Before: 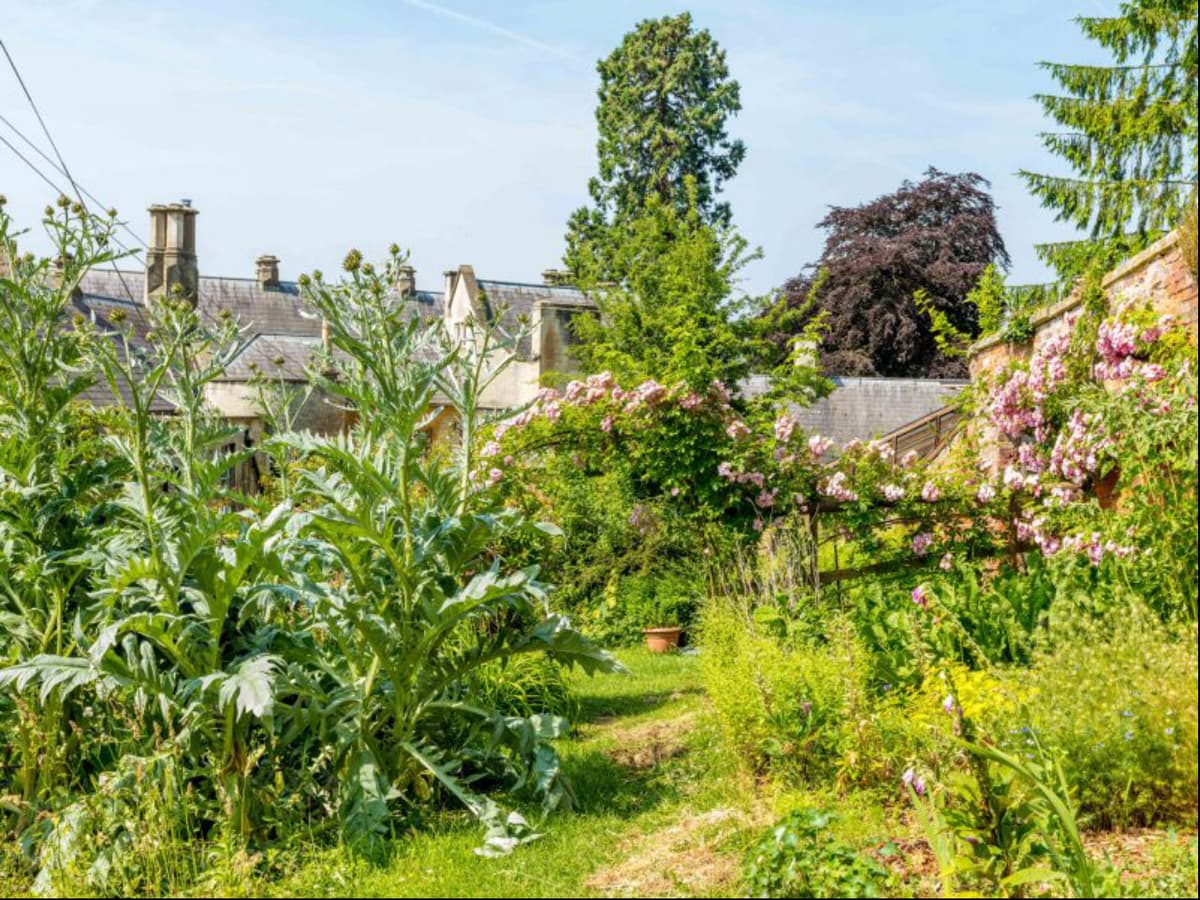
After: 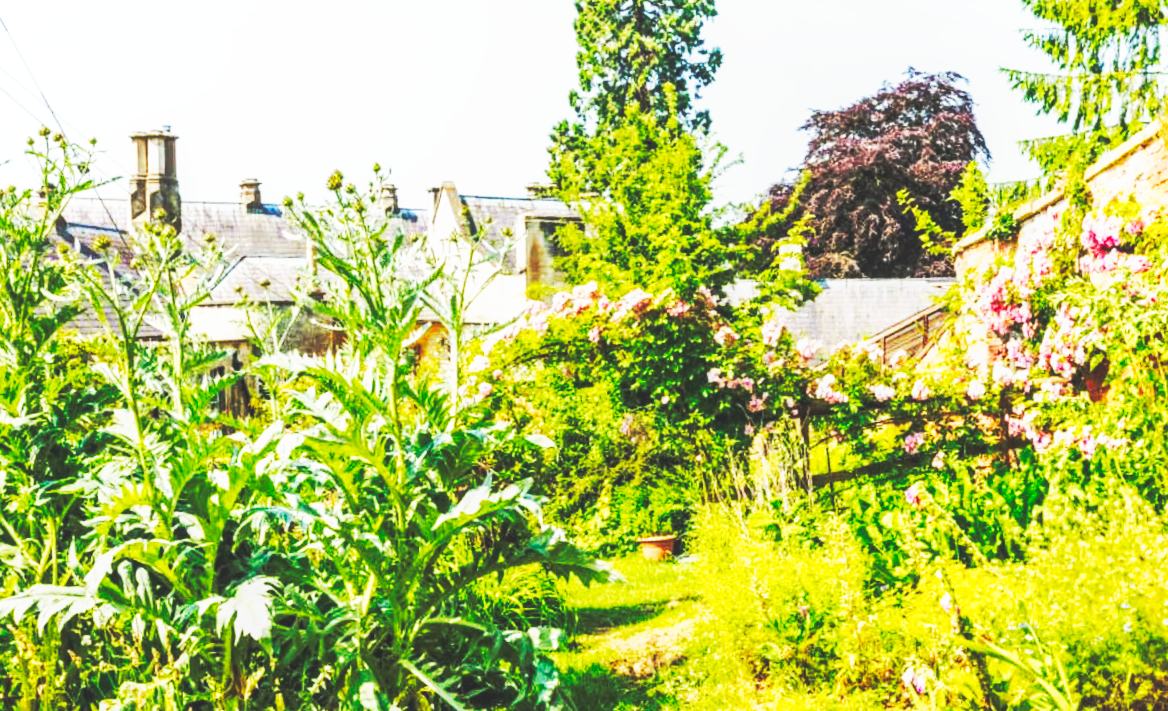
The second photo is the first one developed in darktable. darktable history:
rotate and perspective: rotation -2°, crop left 0.022, crop right 0.978, crop top 0.049, crop bottom 0.951
local contrast: detail 110%
base curve: curves: ch0 [(0, 0.015) (0.085, 0.116) (0.134, 0.298) (0.19, 0.545) (0.296, 0.764) (0.599, 0.982) (1, 1)], preserve colors none
crop: top 7.625%, bottom 8.027%
